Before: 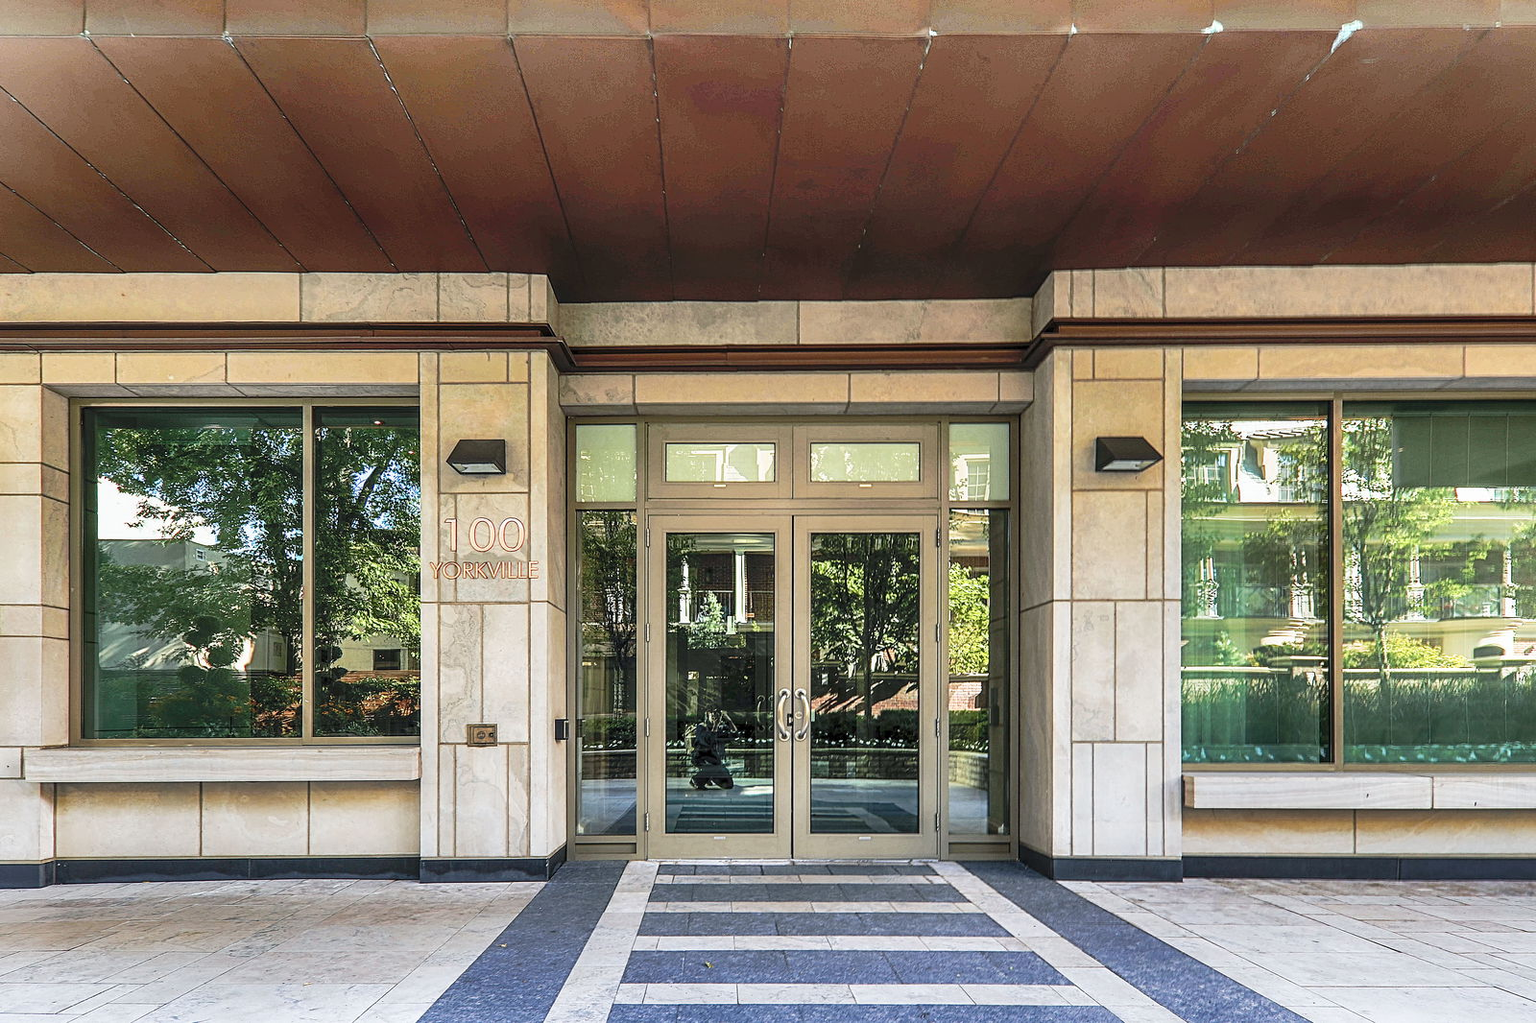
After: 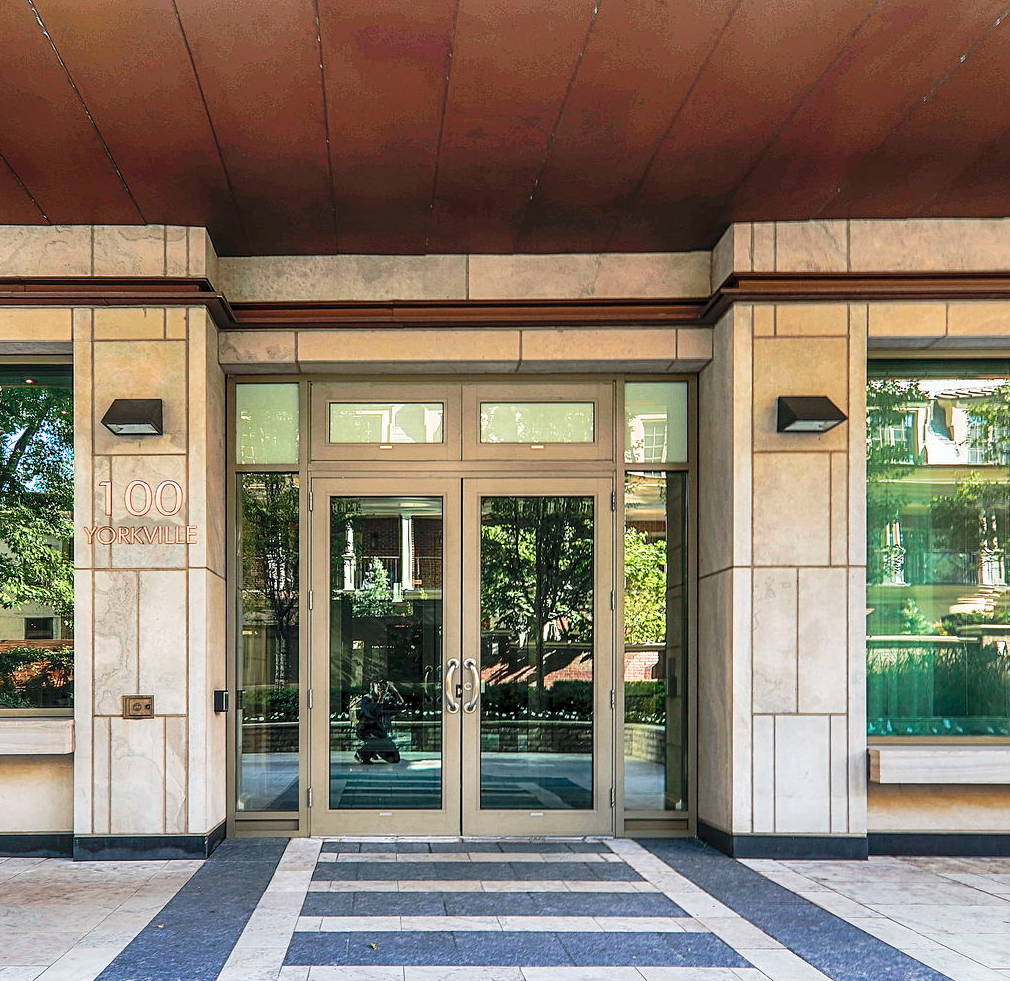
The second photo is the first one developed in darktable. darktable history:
crop and rotate: left 22.799%, top 5.623%, right 14.075%, bottom 2.331%
